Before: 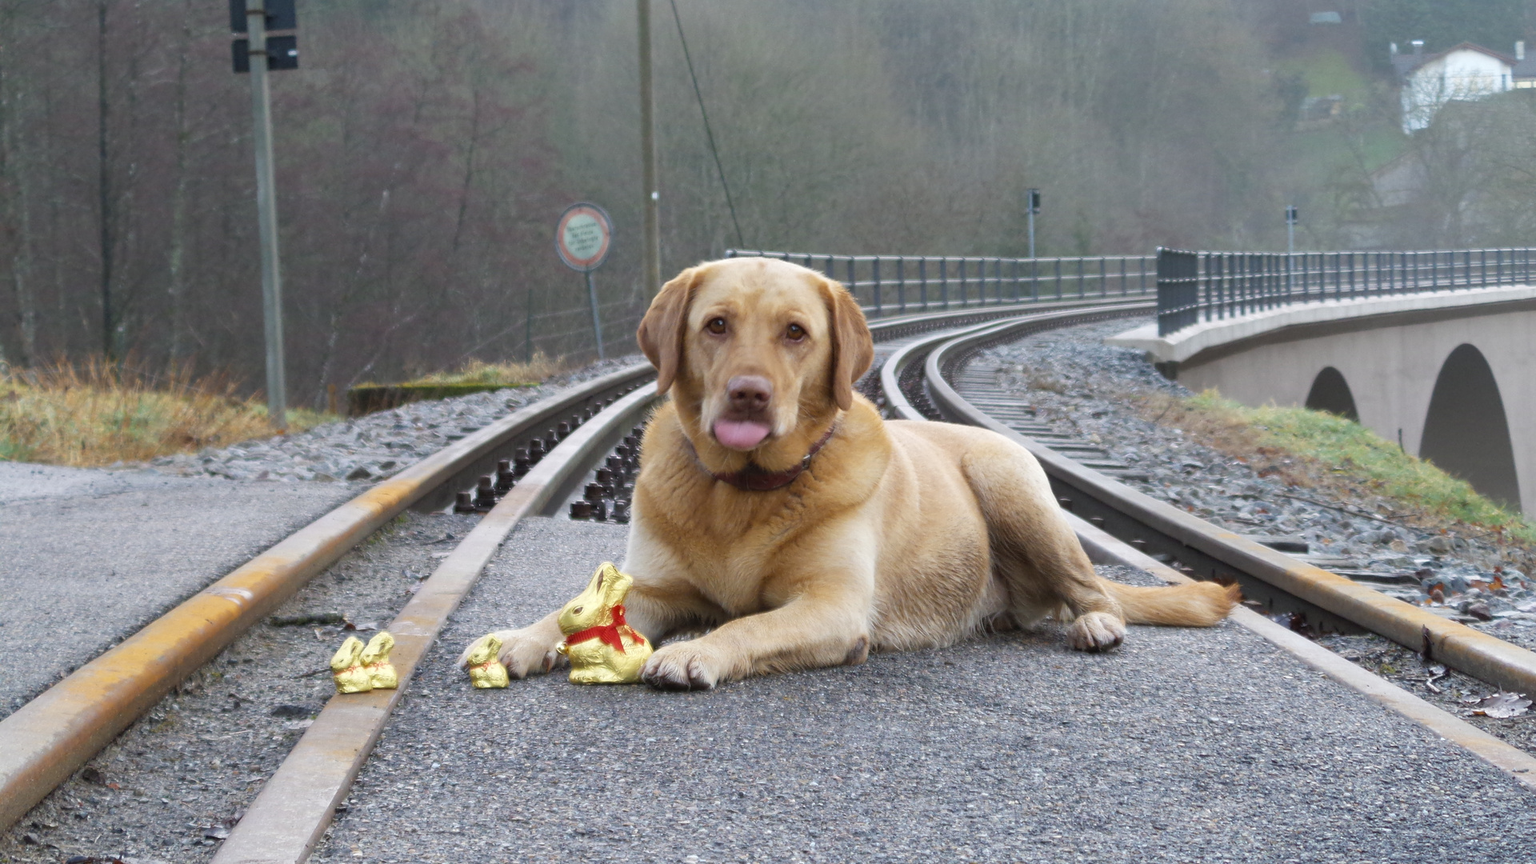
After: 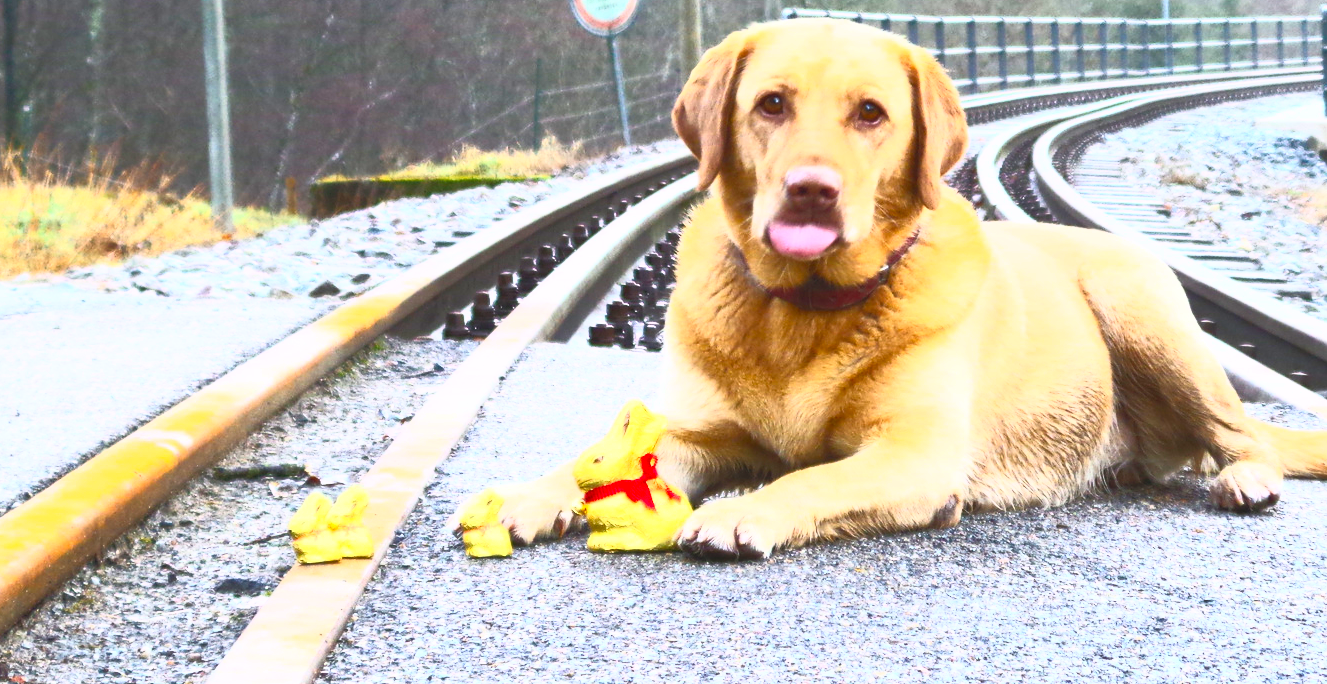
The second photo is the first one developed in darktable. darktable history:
sharpen: radius 2.911, amount 0.869, threshold 47.199
crop: left 6.498%, top 28.096%, right 24.34%, bottom 8.541%
contrast brightness saturation: contrast 0.993, brightness 0.994, saturation 0.986
